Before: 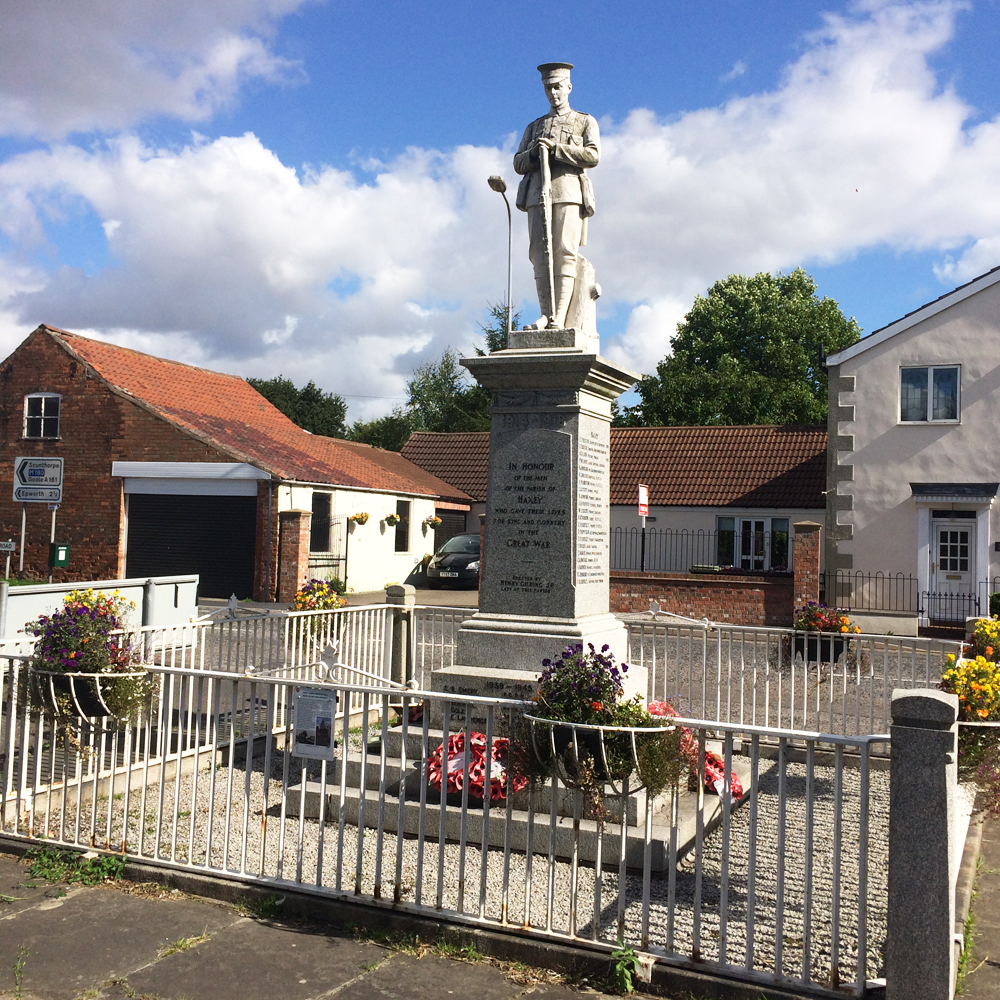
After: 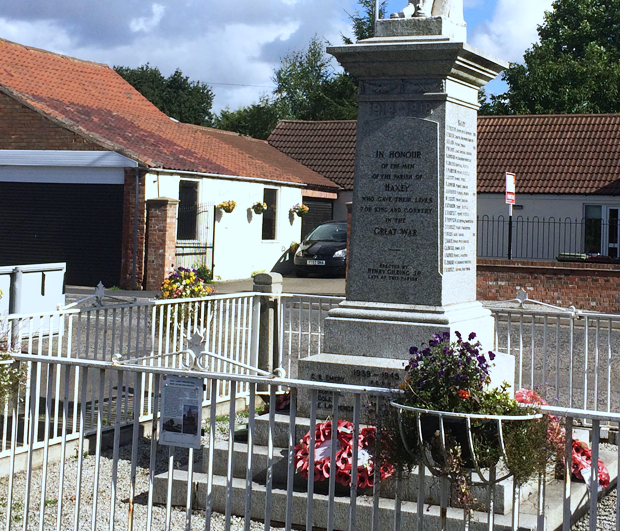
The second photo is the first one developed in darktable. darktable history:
crop: left 13.312%, top 31.28%, right 24.627%, bottom 15.582%
white balance: red 0.924, blue 1.095
